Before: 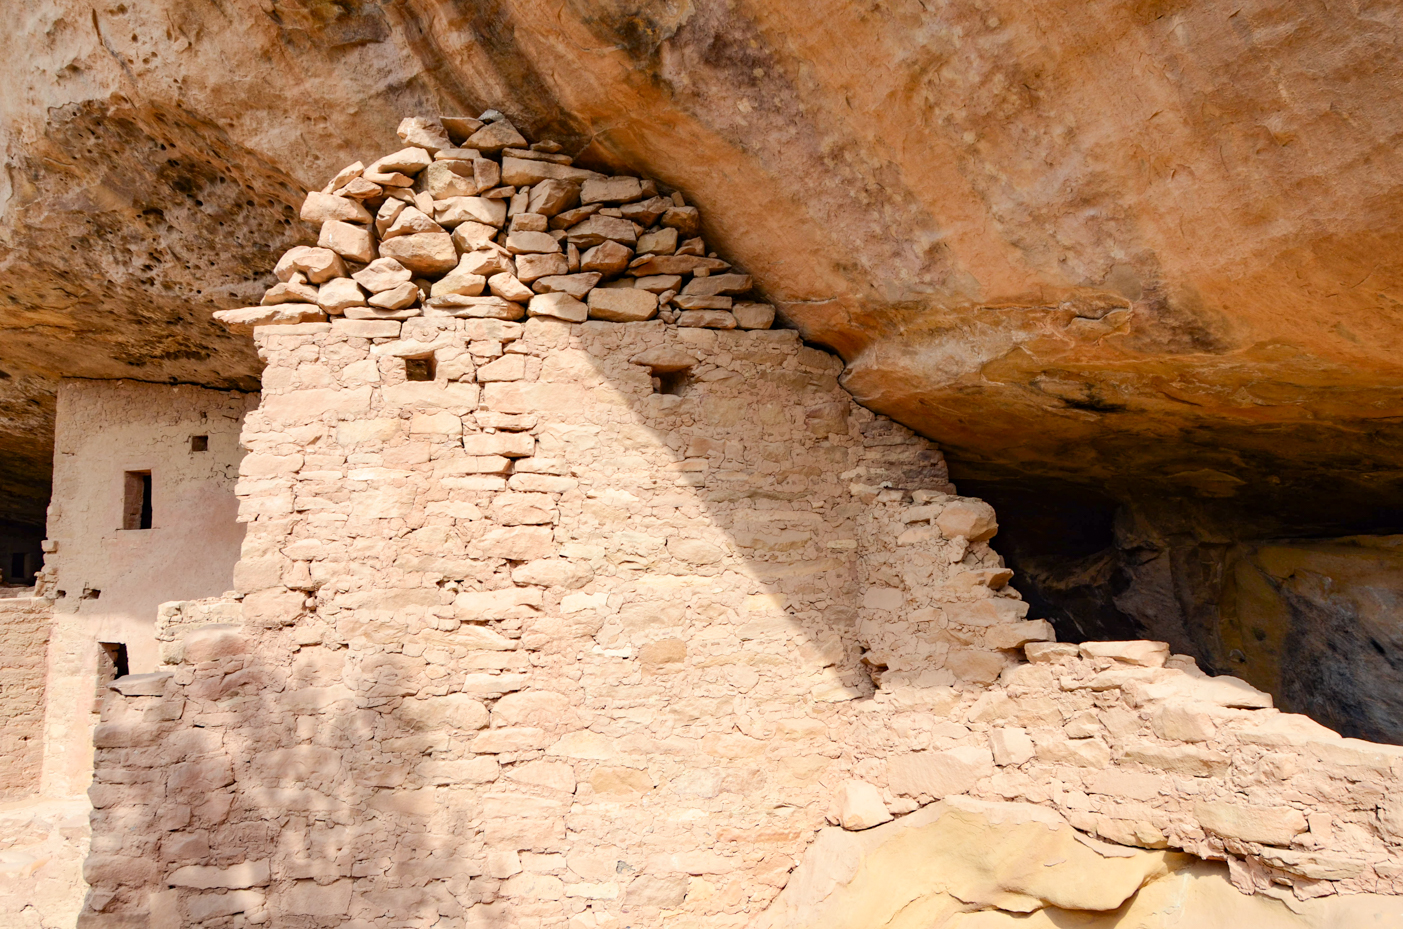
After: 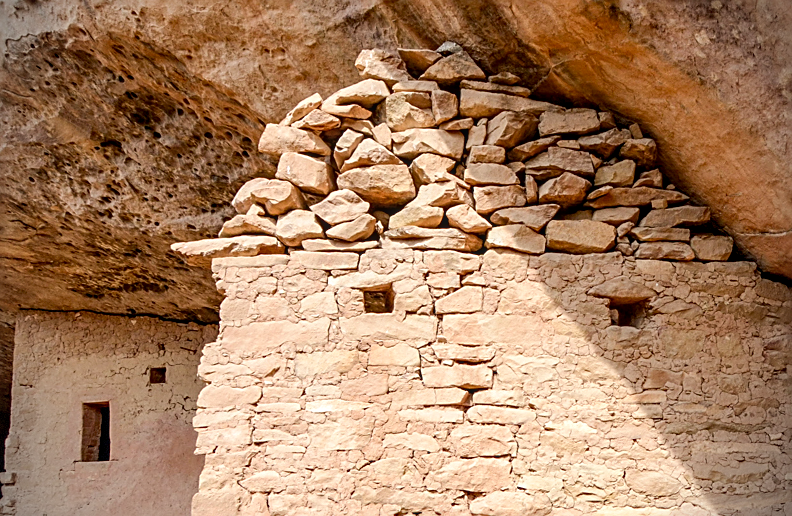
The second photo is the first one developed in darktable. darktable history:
local contrast: on, module defaults
crop and rotate: left 3.046%, top 7.521%, right 40.446%, bottom 36.84%
exposure: black level correction 0.002, compensate highlight preservation false
vignetting: dithering 8-bit output, unbound false
sharpen: amount 0.739
haze removal: adaptive false
